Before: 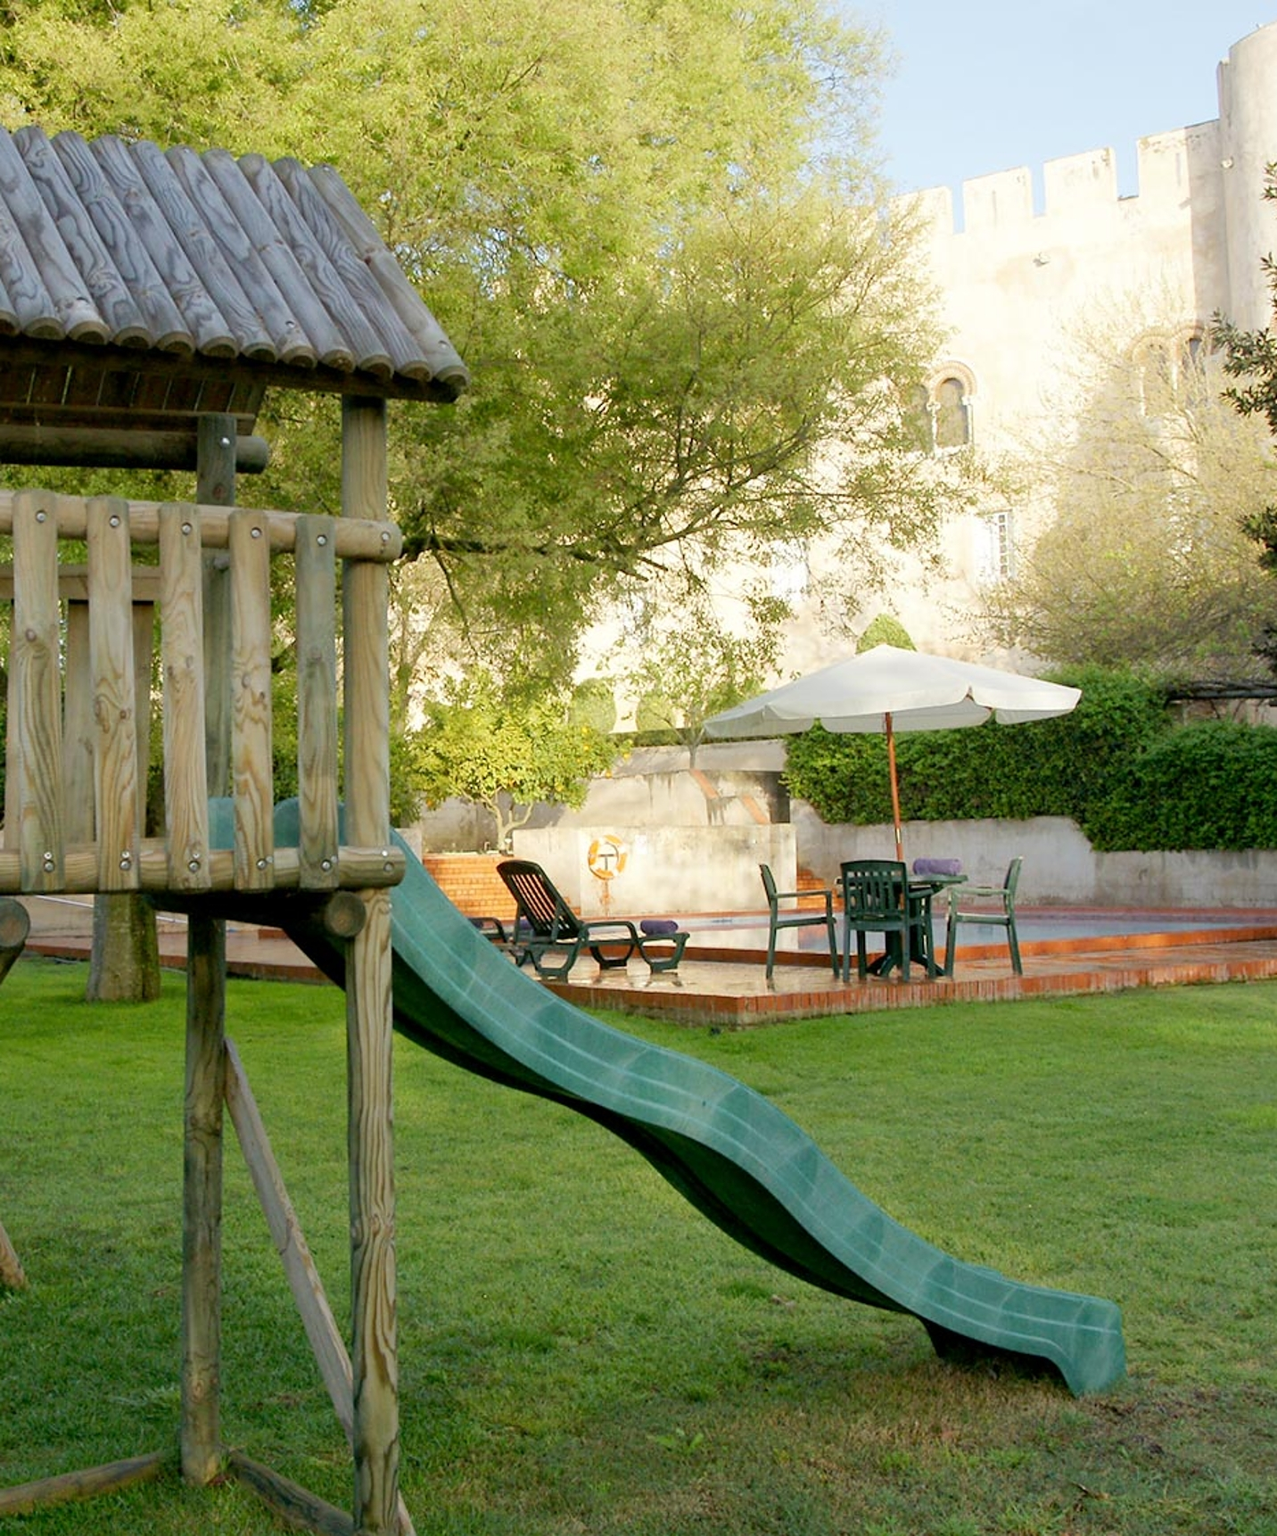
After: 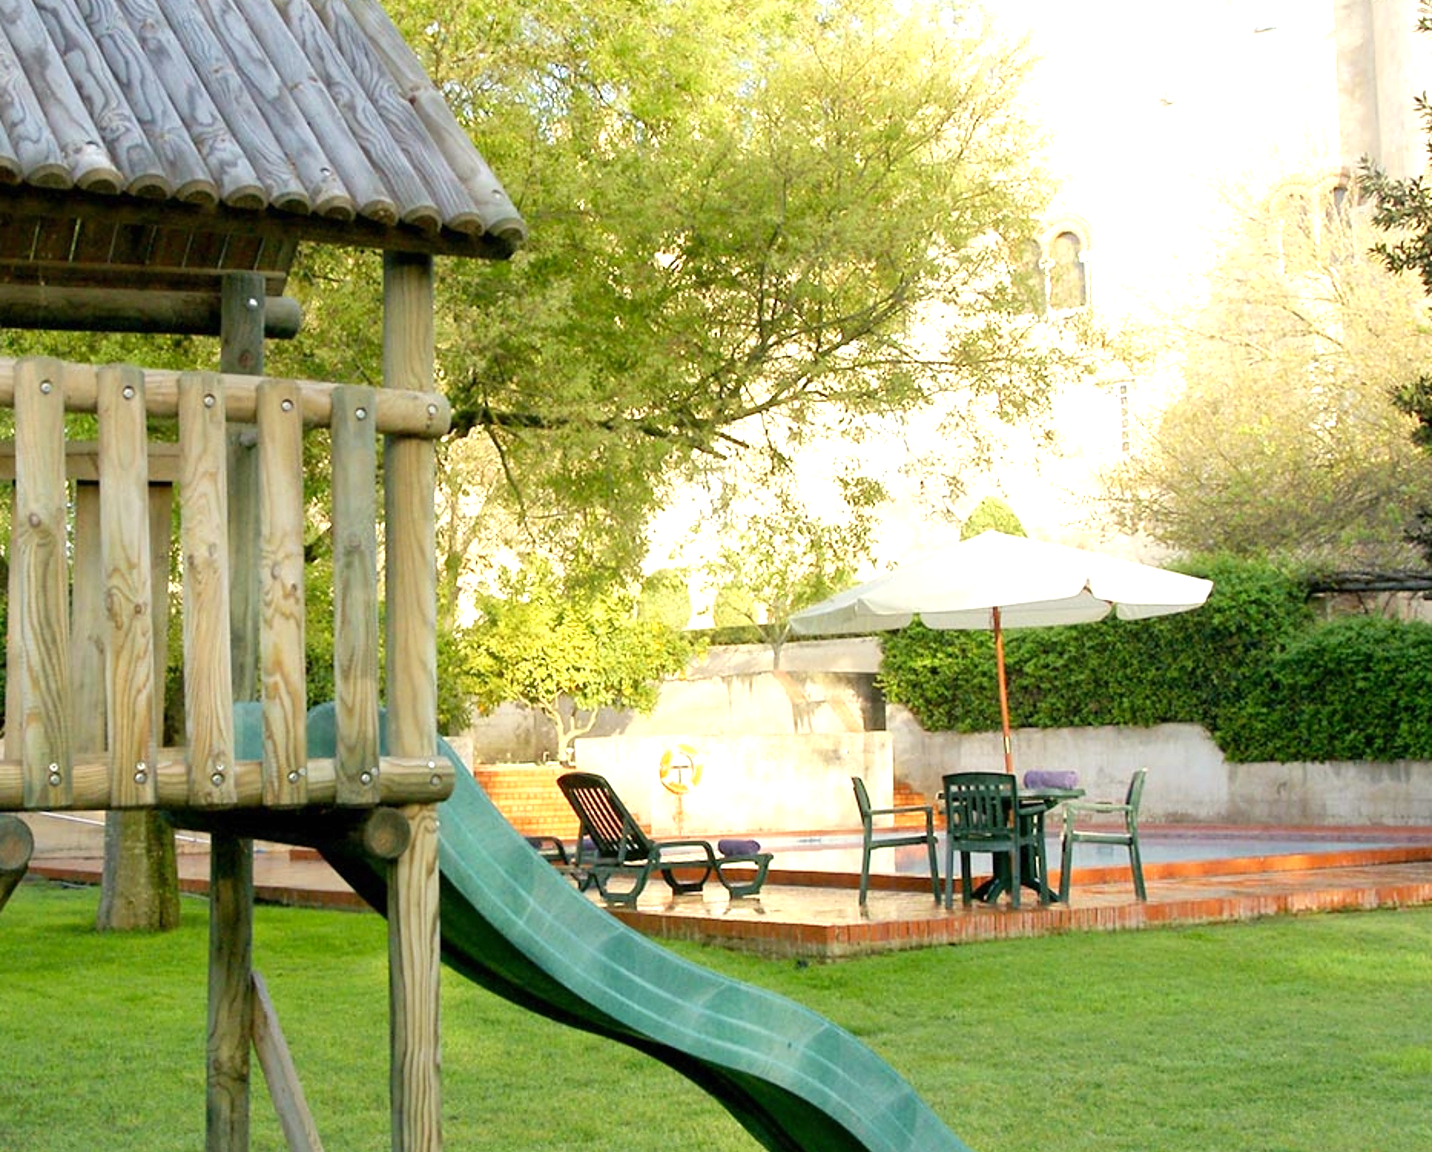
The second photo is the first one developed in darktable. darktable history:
exposure: black level correction 0, exposure 0.691 EV, compensate exposure bias true, compensate highlight preservation false
crop: top 11.16%, bottom 21.938%
color correction: highlights b* 2.89
